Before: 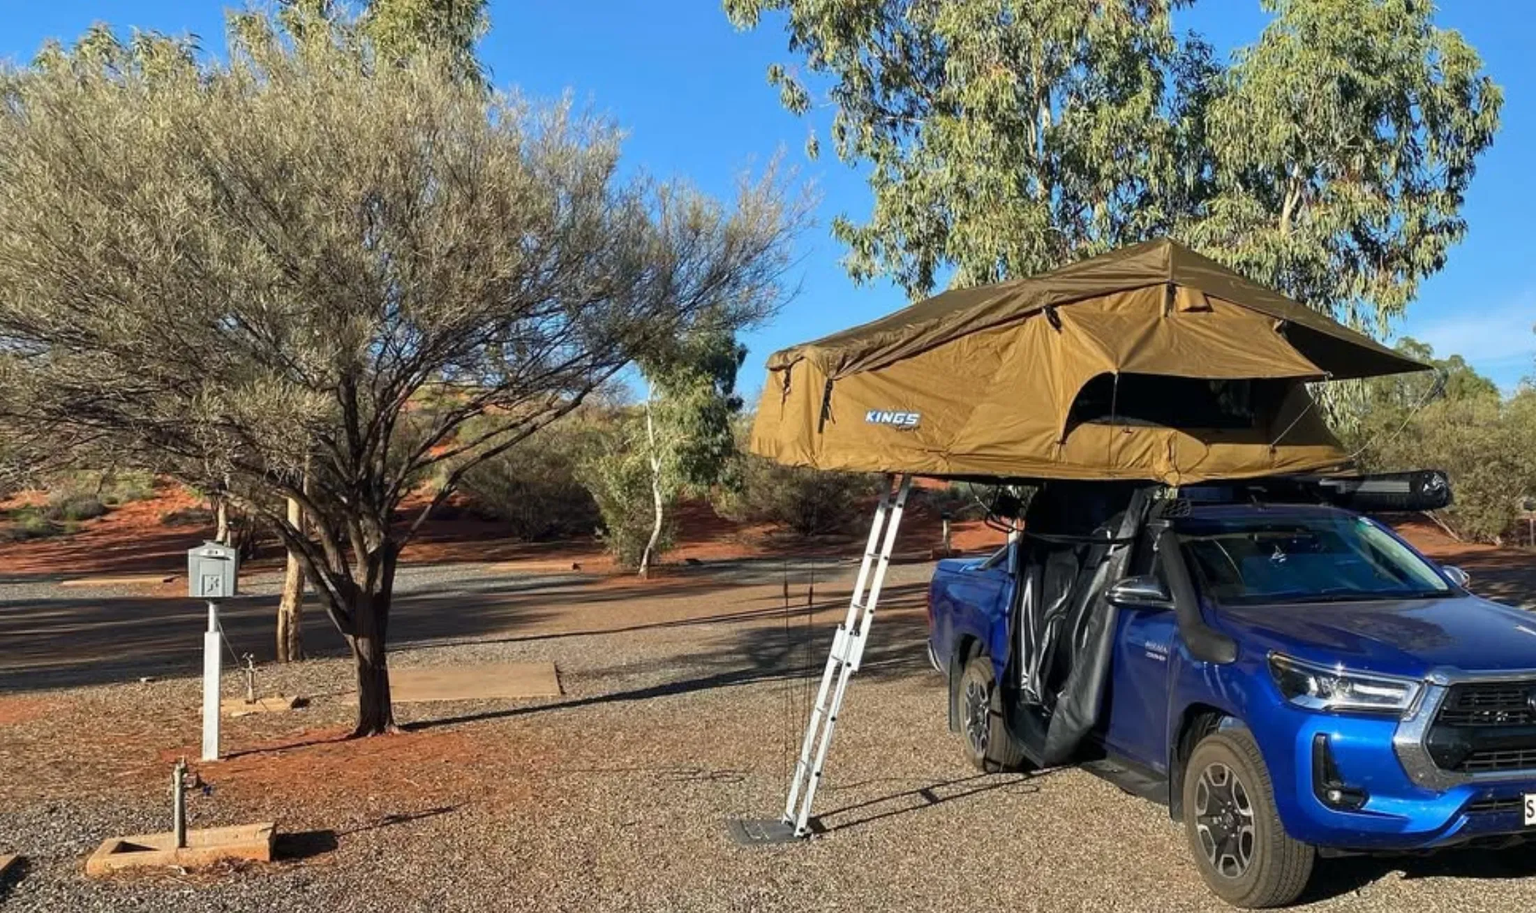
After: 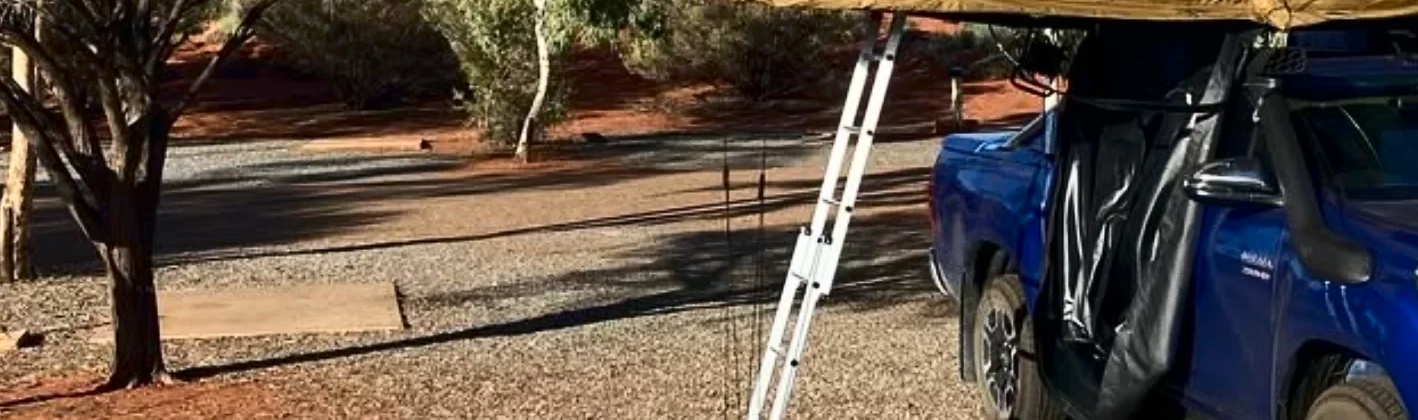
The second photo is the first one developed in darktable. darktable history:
crop: left 18.204%, top 50.997%, right 17.349%, bottom 16.884%
contrast brightness saturation: contrast 0.285
